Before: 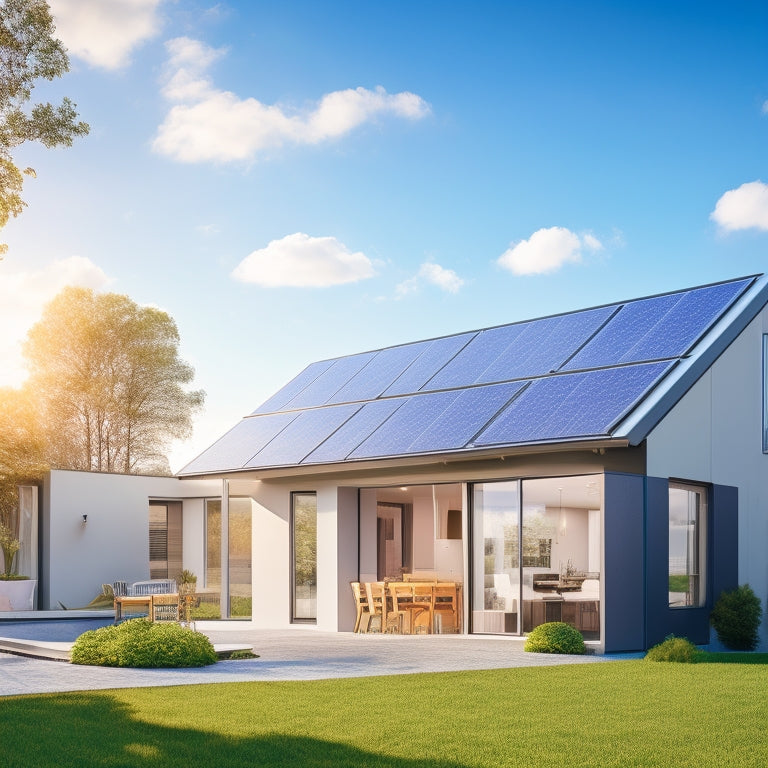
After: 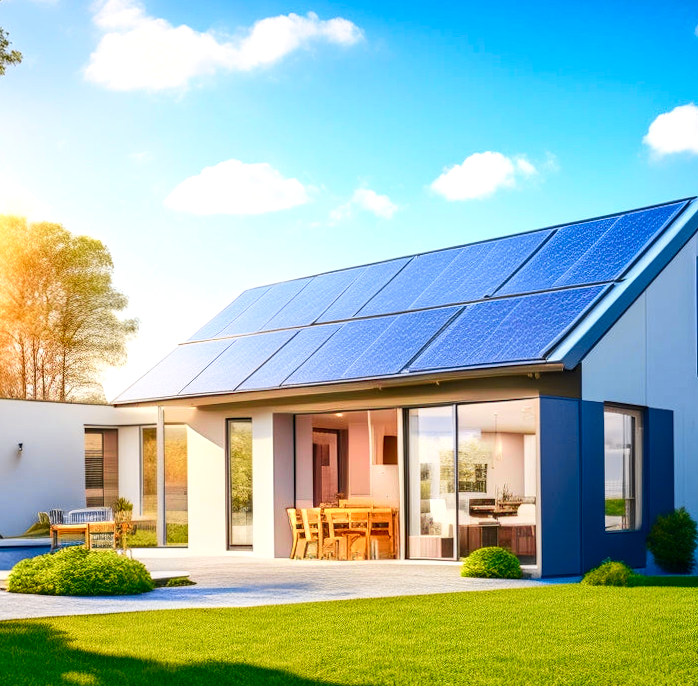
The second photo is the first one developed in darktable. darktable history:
tone equalizer: -8 EV 0.25 EV, -7 EV 0.417 EV, -6 EV 0.417 EV, -5 EV 0.25 EV, -3 EV -0.25 EV, -2 EV -0.417 EV, -1 EV -0.417 EV, +0 EV -0.25 EV, edges refinement/feathering 500, mask exposure compensation -1.57 EV, preserve details guided filter
contrast brightness saturation: saturation 0.18
tone curve: curves: ch0 [(0, 0) (0.187, 0.12) (0.384, 0.363) (0.577, 0.681) (0.735, 0.881) (0.864, 0.959) (1, 0.987)]; ch1 [(0, 0) (0.402, 0.36) (0.476, 0.466) (0.501, 0.501) (0.518, 0.514) (0.564, 0.614) (0.614, 0.664) (0.741, 0.829) (1, 1)]; ch2 [(0, 0) (0.429, 0.387) (0.483, 0.481) (0.503, 0.501) (0.522, 0.533) (0.564, 0.605) (0.615, 0.697) (0.702, 0.774) (1, 0.895)], color space Lab, independent channels
crop and rotate: left 8.262%, top 9.226%
velvia: strength 15%
local contrast: on, module defaults
rotate and perspective: rotation -0.45°, automatic cropping original format, crop left 0.008, crop right 0.992, crop top 0.012, crop bottom 0.988
levels: levels [0, 0.48, 0.961]
